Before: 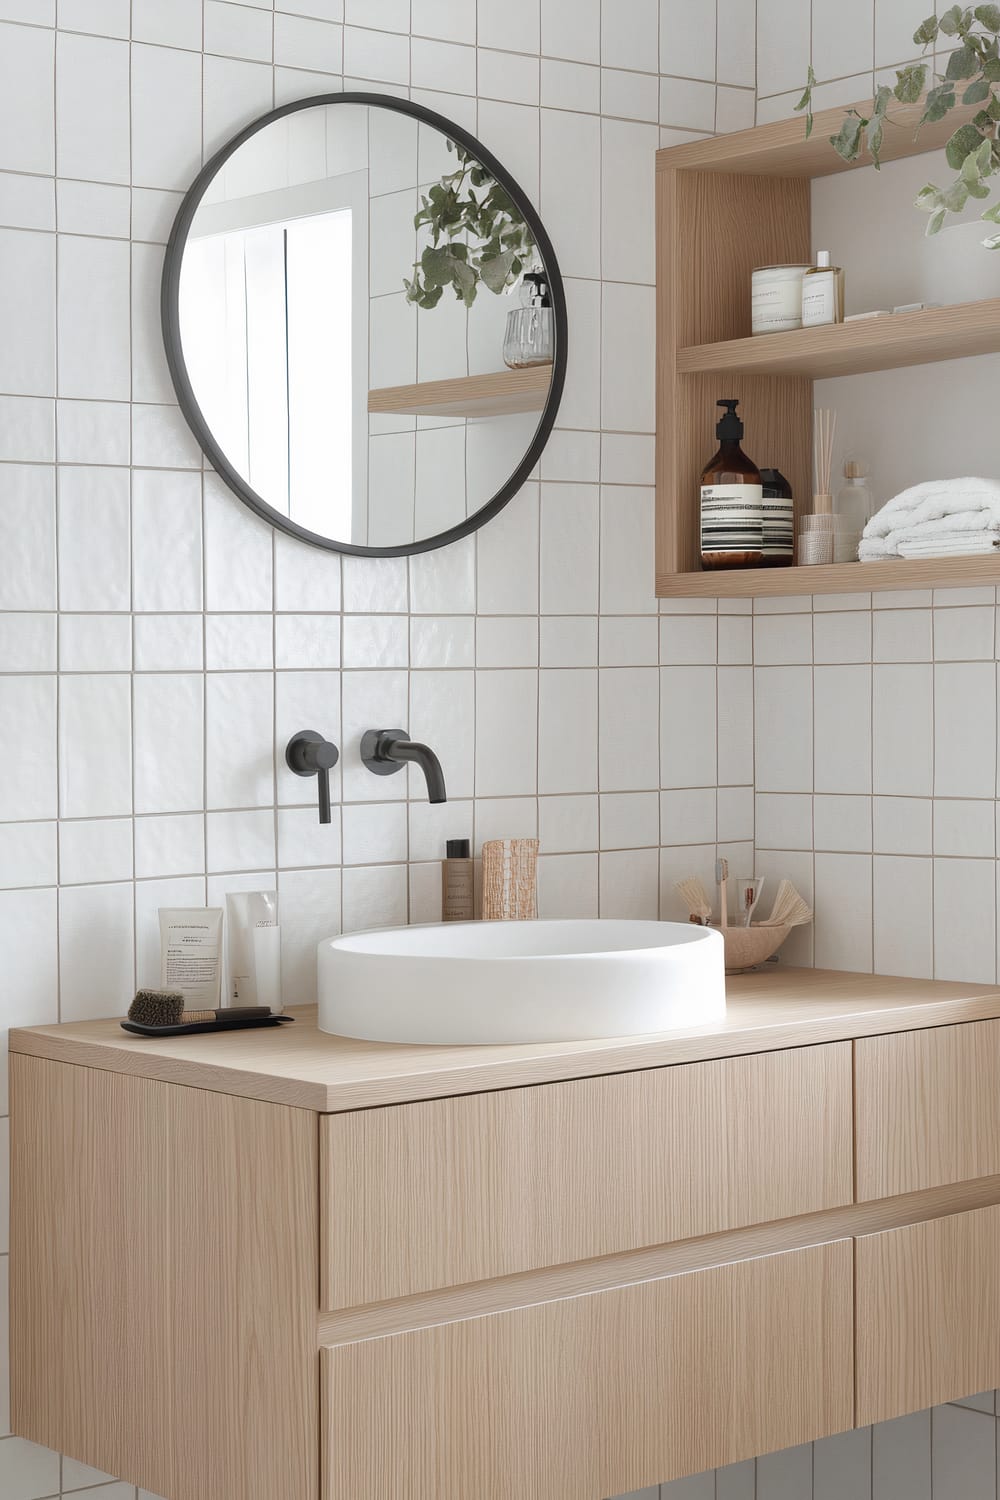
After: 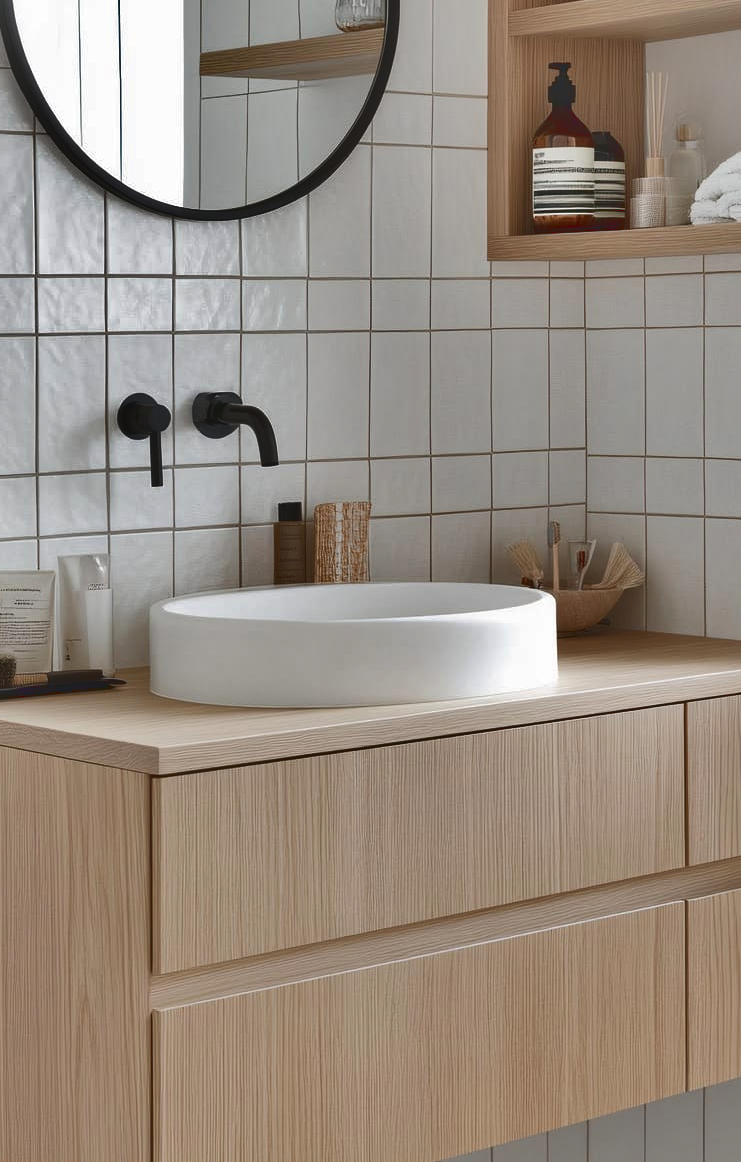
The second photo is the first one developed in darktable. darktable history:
crop: left 16.868%, top 22.504%, right 8.955%
shadows and highlights: shadows 24.19, highlights -78.83, soften with gaussian
tone curve: curves: ch0 [(0, 0) (0.003, 0.177) (0.011, 0.177) (0.025, 0.176) (0.044, 0.178) (0.069, 0.186) (0.1, 0.194) (0.136, 0.203) (0.177, 0.223) (0.224, 0.255) (0.277, 0.305) (0.335, 0.383) (0.399, 0.467) (0.468, 0.546) (0.543, 0.616) (0.623, 0.694) (0.709, 0.764) (0.801, 0.834) (0.898, 0.901) (1, 1)], color space Lab, linked channels, preserve colors none
